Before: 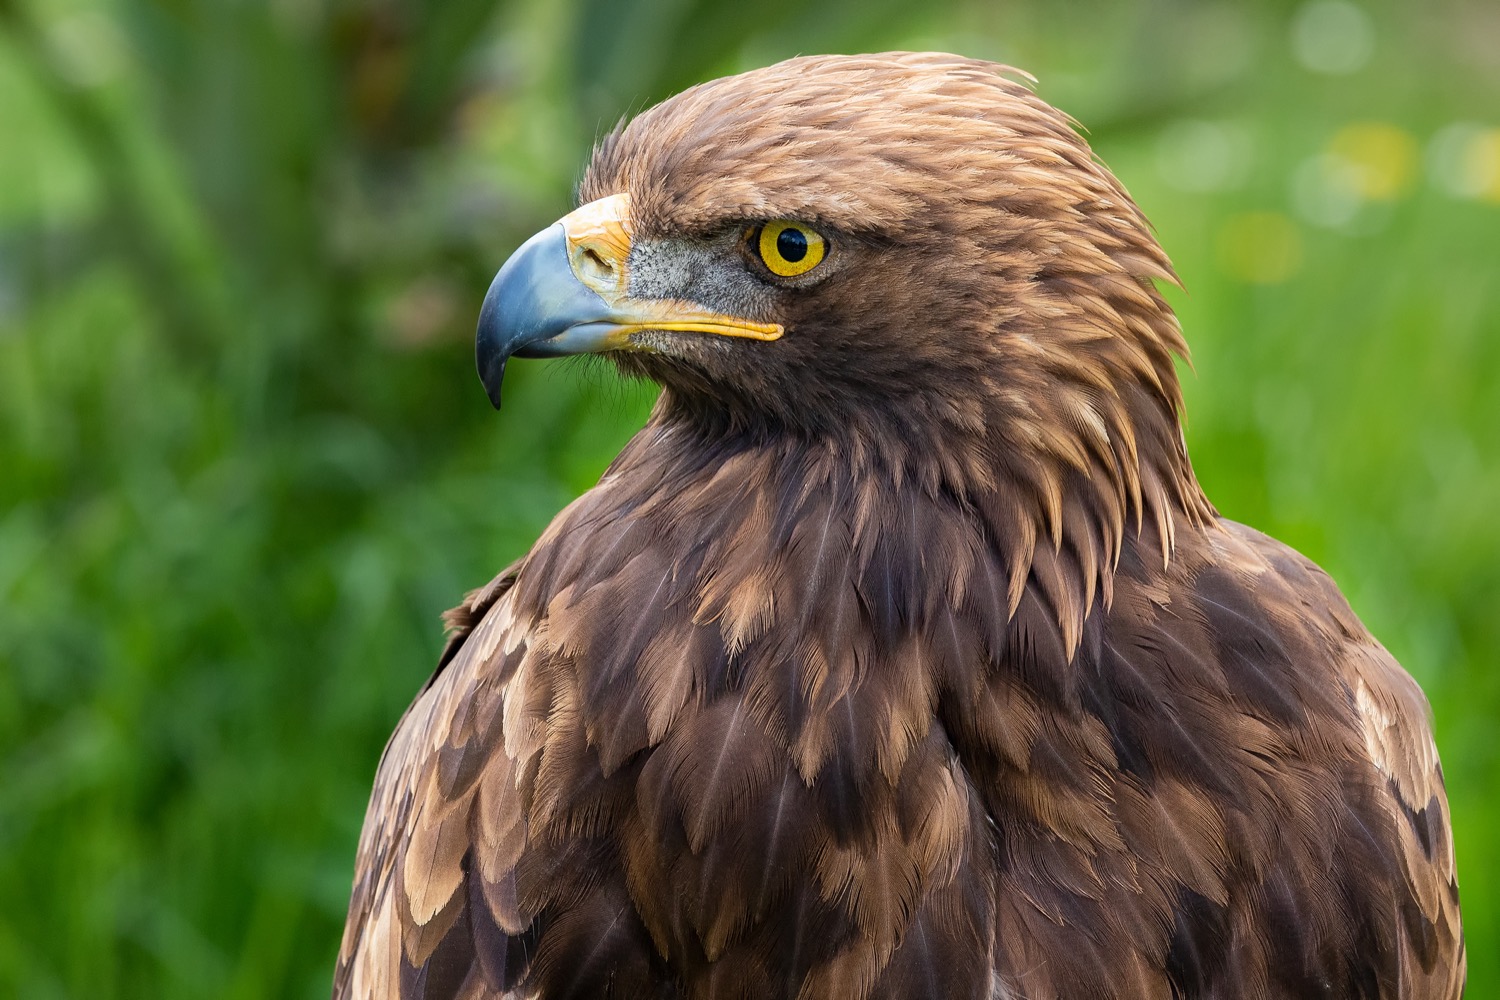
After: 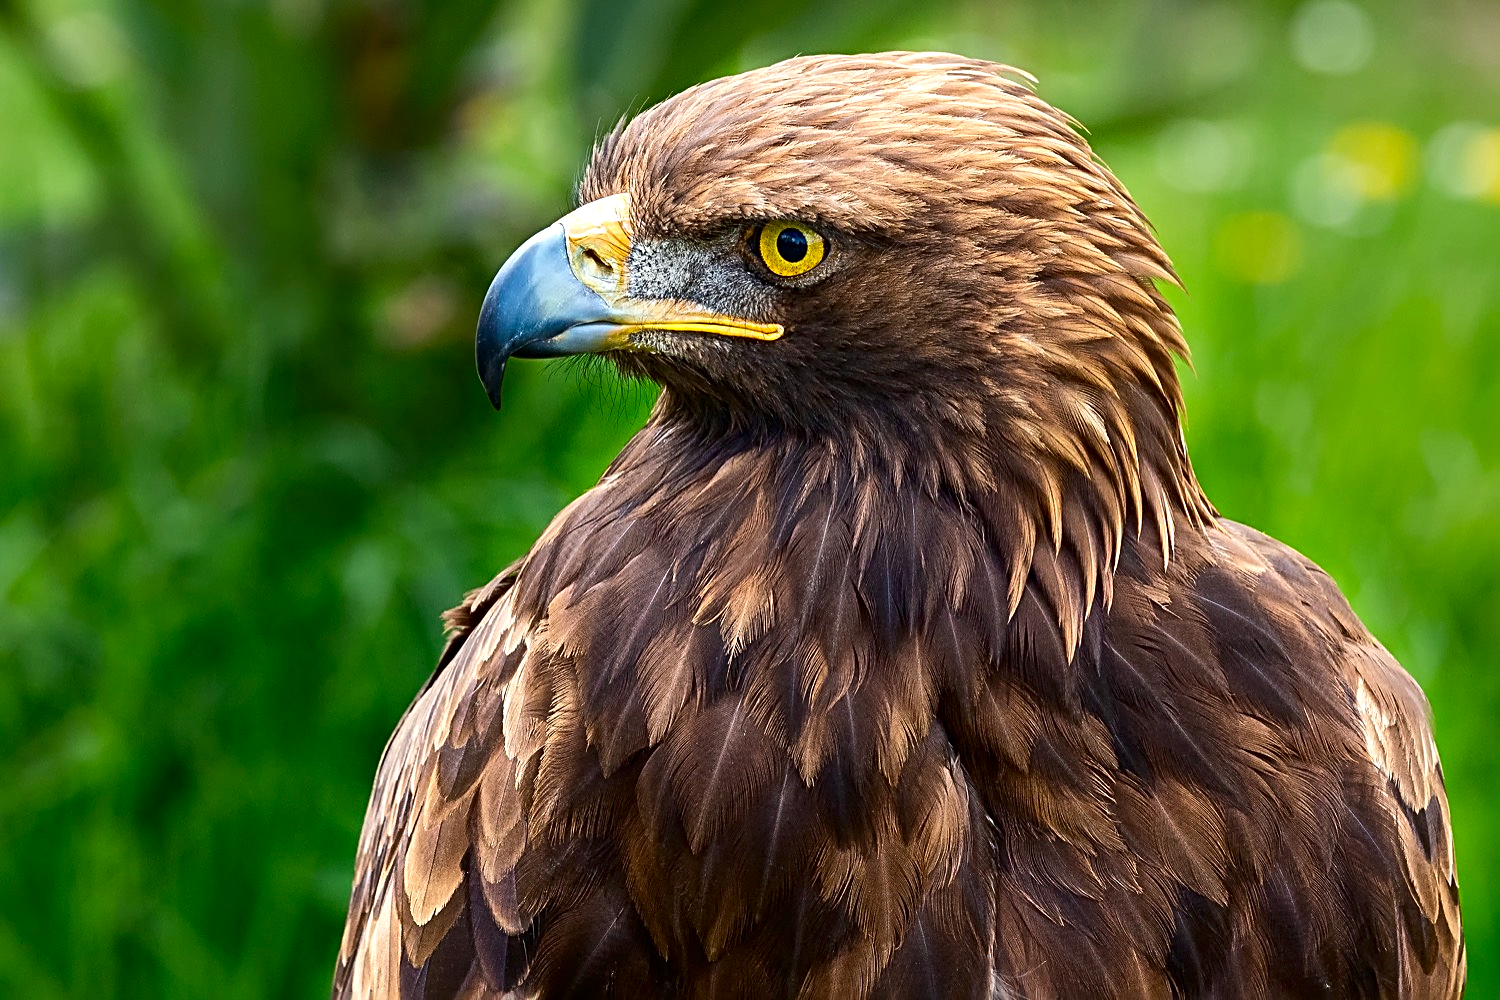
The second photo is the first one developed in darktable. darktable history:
exposure: exposure 0.3 EV, compensate highlight preservation false
contrast brightness saturation: contrast 0.12, brightness -0.12, saturation 0.2
sharpen: radius 3.025, amount 0.757
